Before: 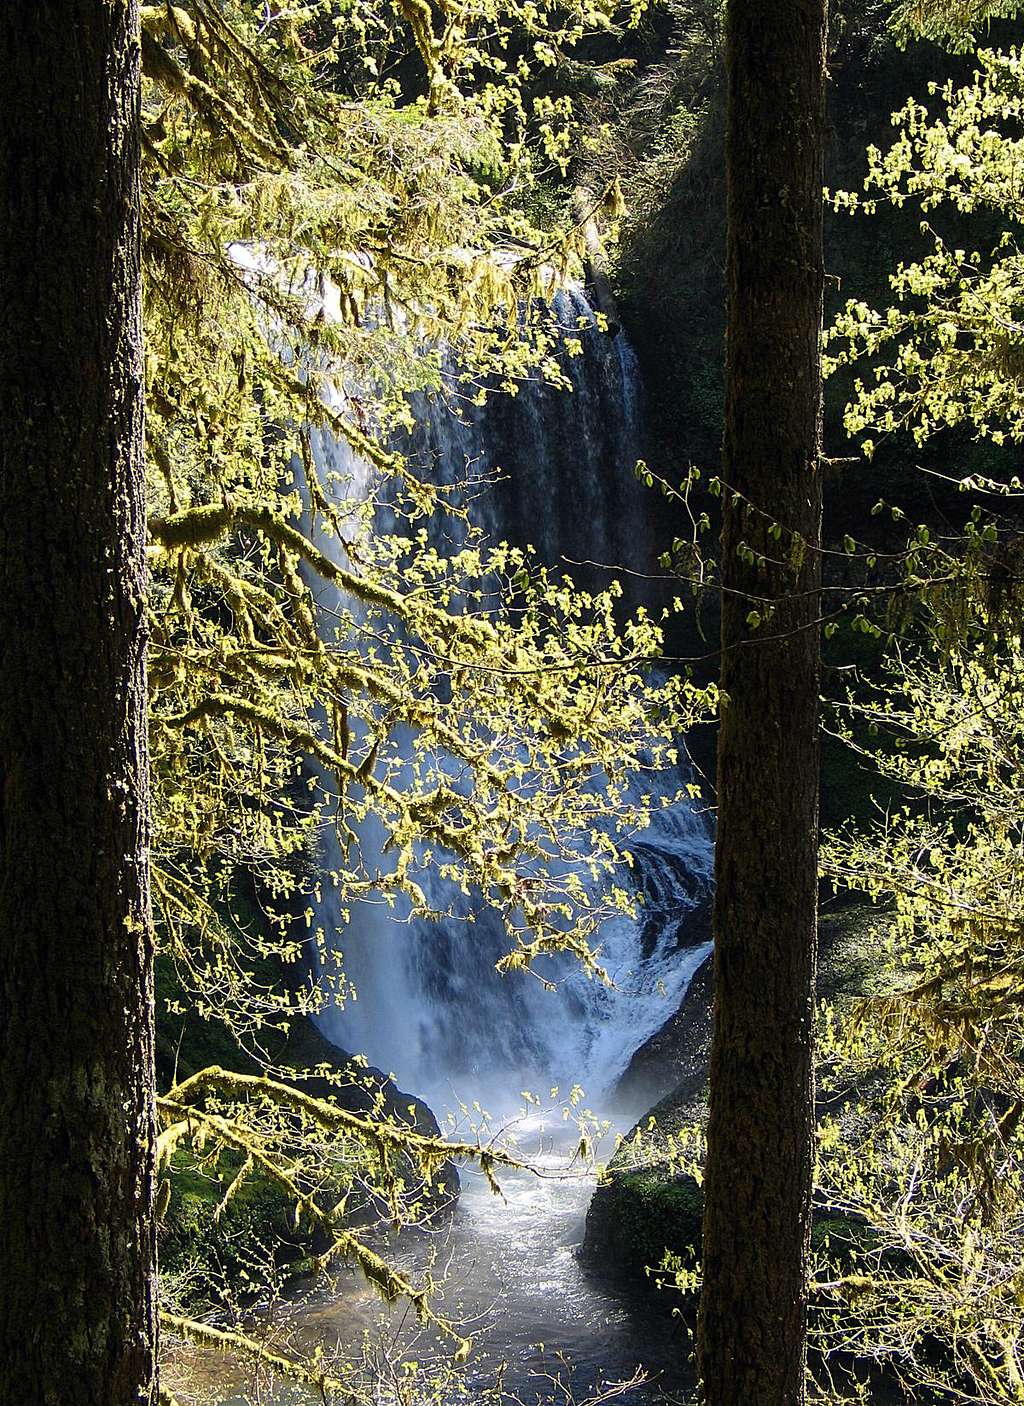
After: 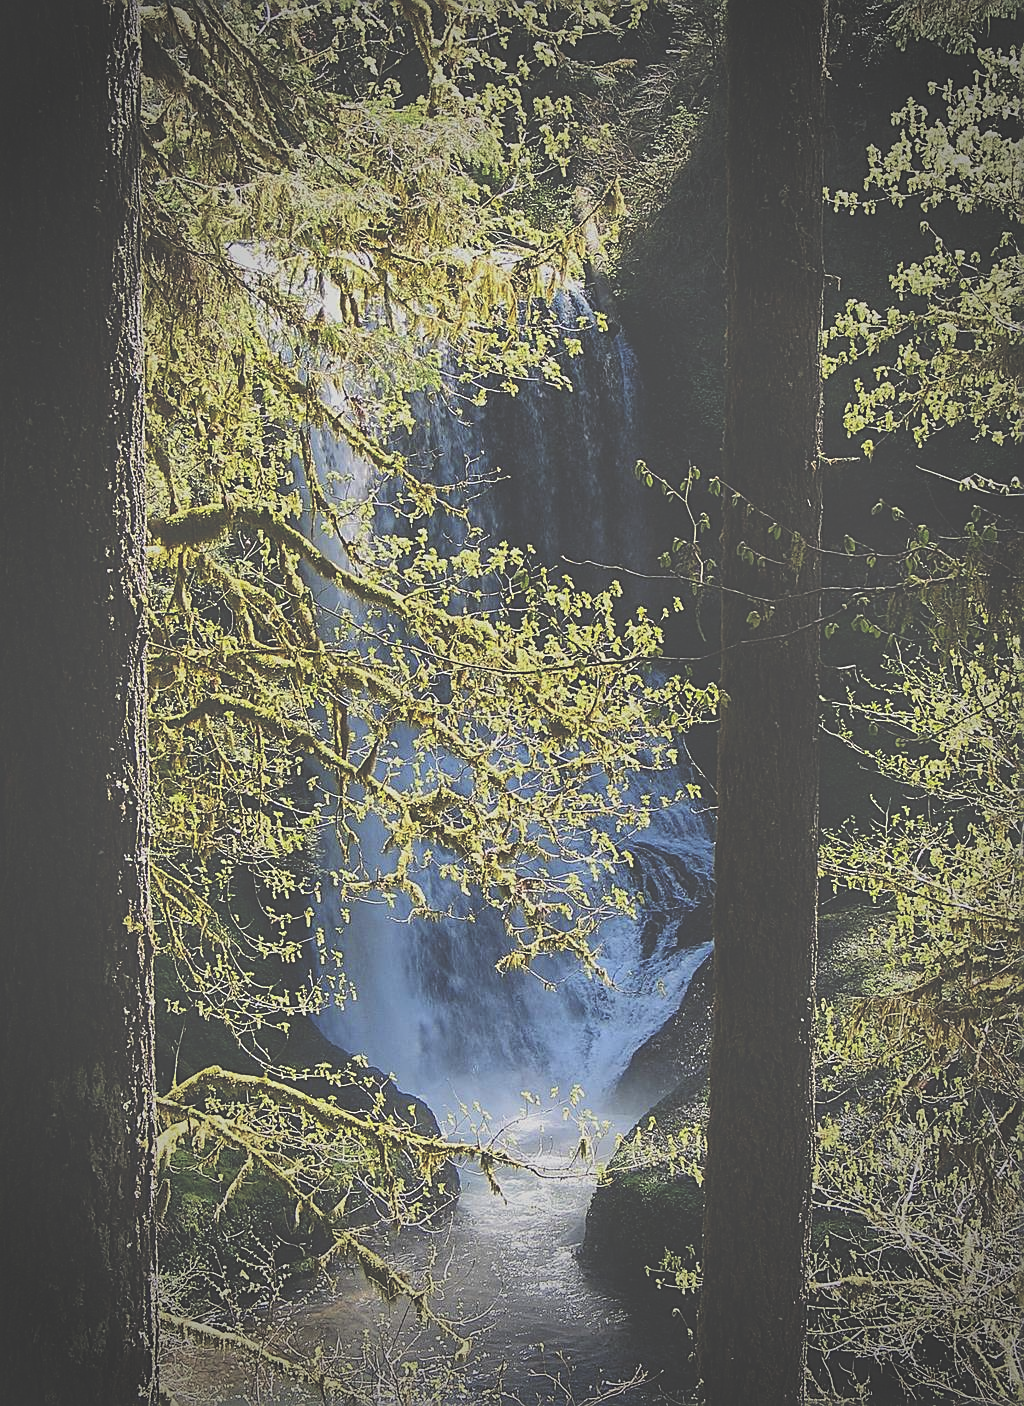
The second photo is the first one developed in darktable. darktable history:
exposure: black level correction -0.061, exposure -0.049 EV, compensate highlight preservation false
shadows and highlights: highlights -59.92
sharpen: on, module defaults
filmic rgb: black relative exposure -11.31 EV, white relative exposure 3.26 EV, hardness 6.76
vignetting: fall-off start 64.56%, width/height ratio 0.88, unbound false
